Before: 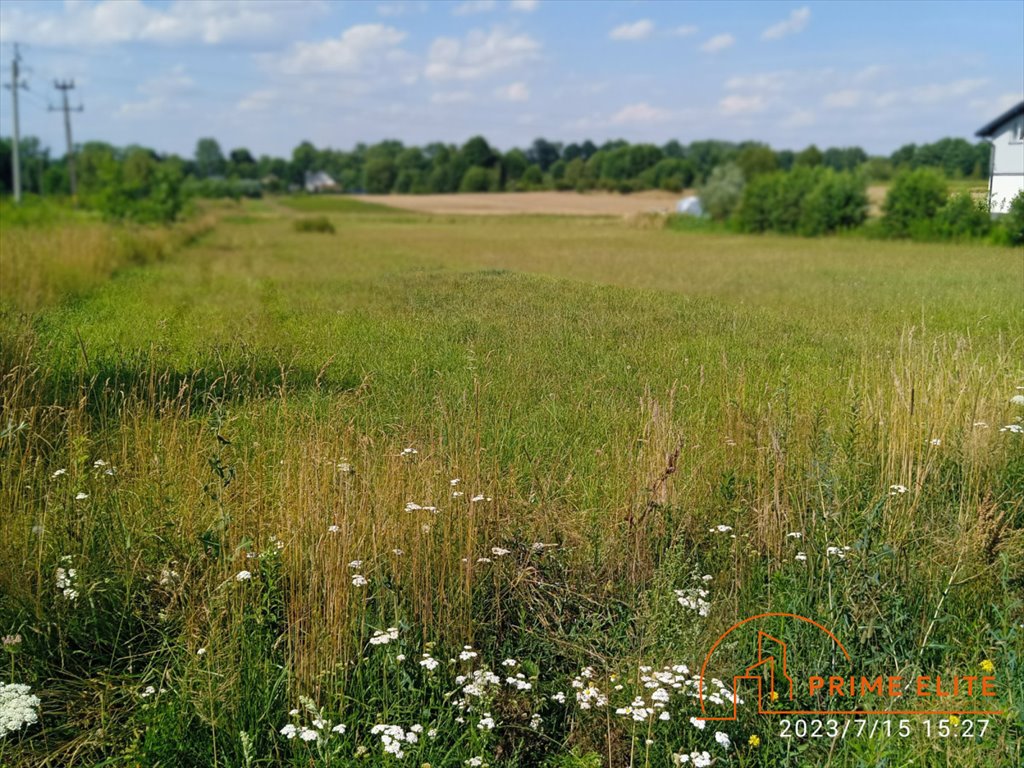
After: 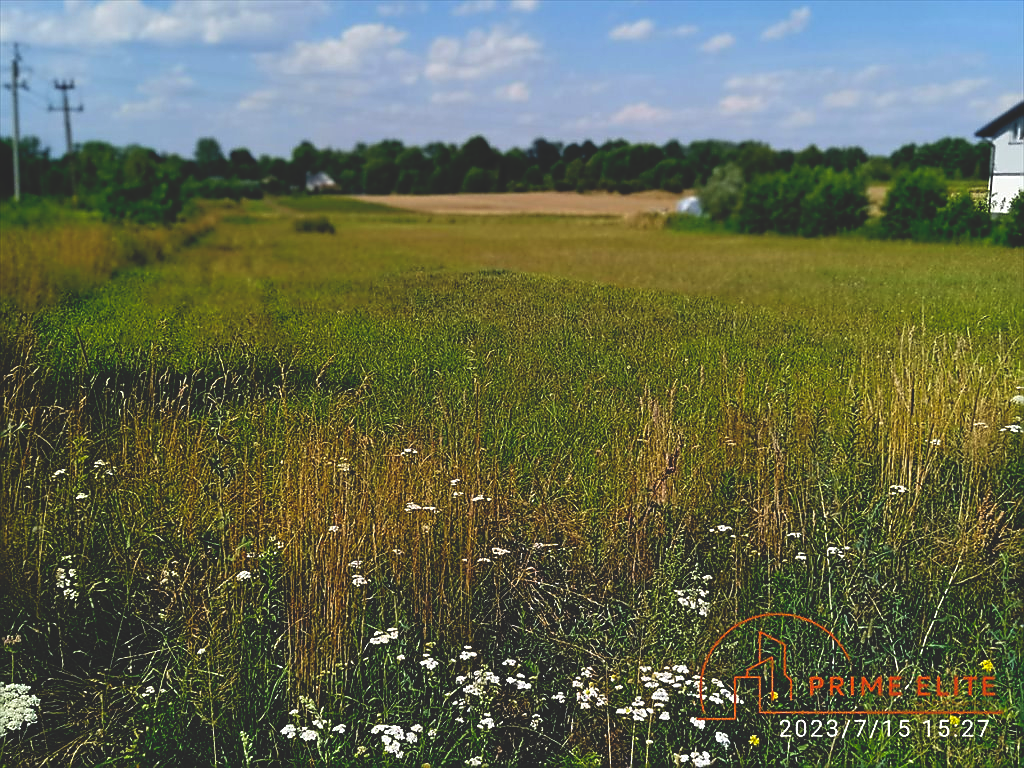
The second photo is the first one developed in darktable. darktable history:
sharpen: radius 1.372, amount 1.242, threshold 0.792
base curve: curves: ch0 [(0, 0.02) (0.083, 0.036) (1, 1)], preserve colors none
